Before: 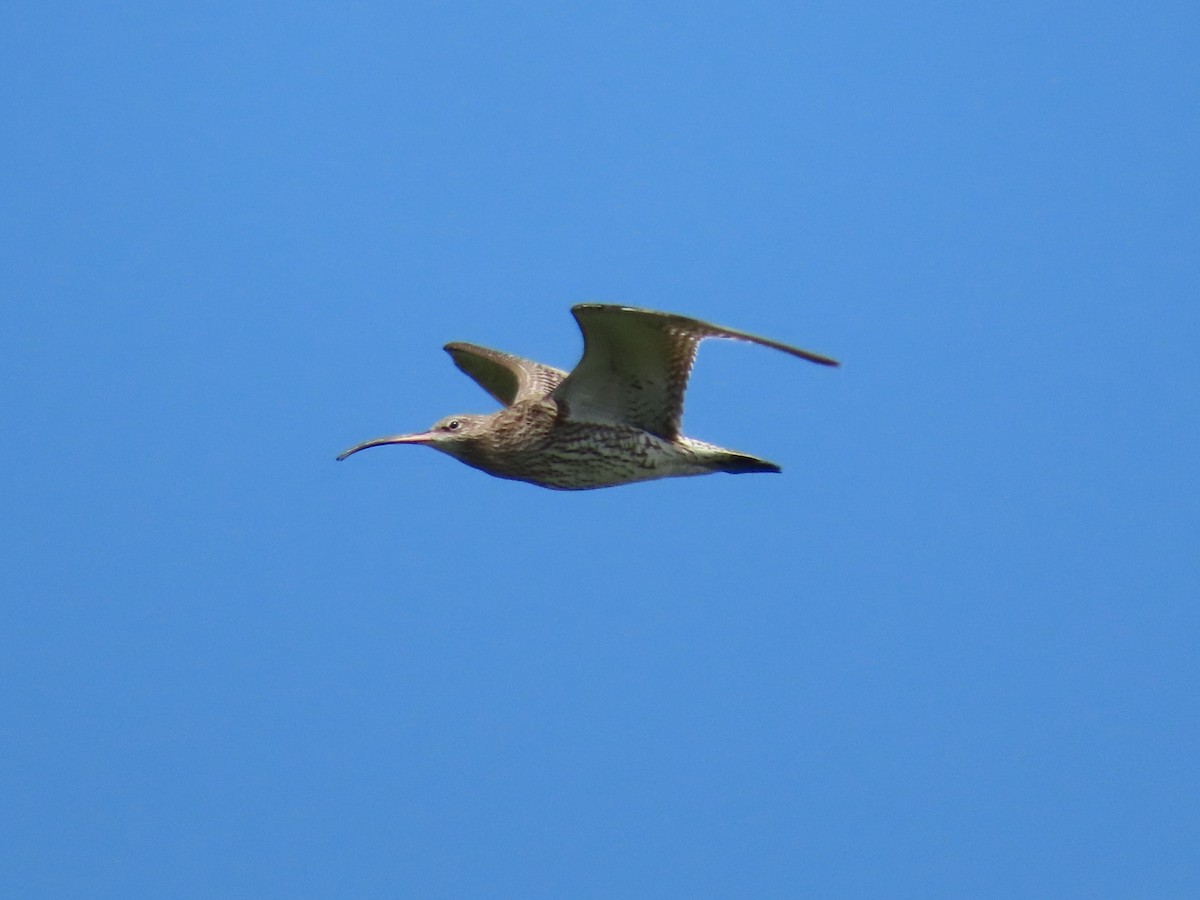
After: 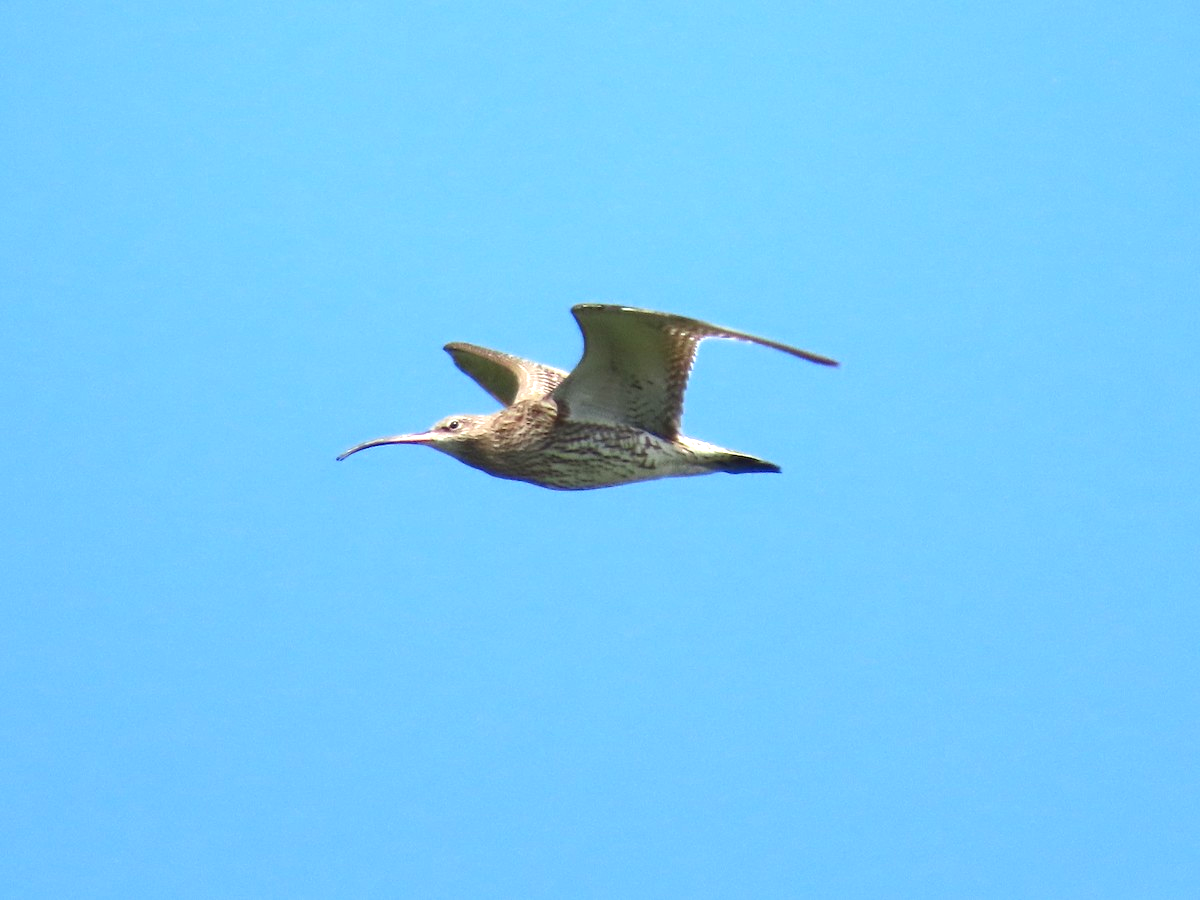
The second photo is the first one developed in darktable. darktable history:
white balance: red 1.009, blue 0.985
exposure: black level correction 0, exposure 1.1 EV, compensate highlight preservation false
